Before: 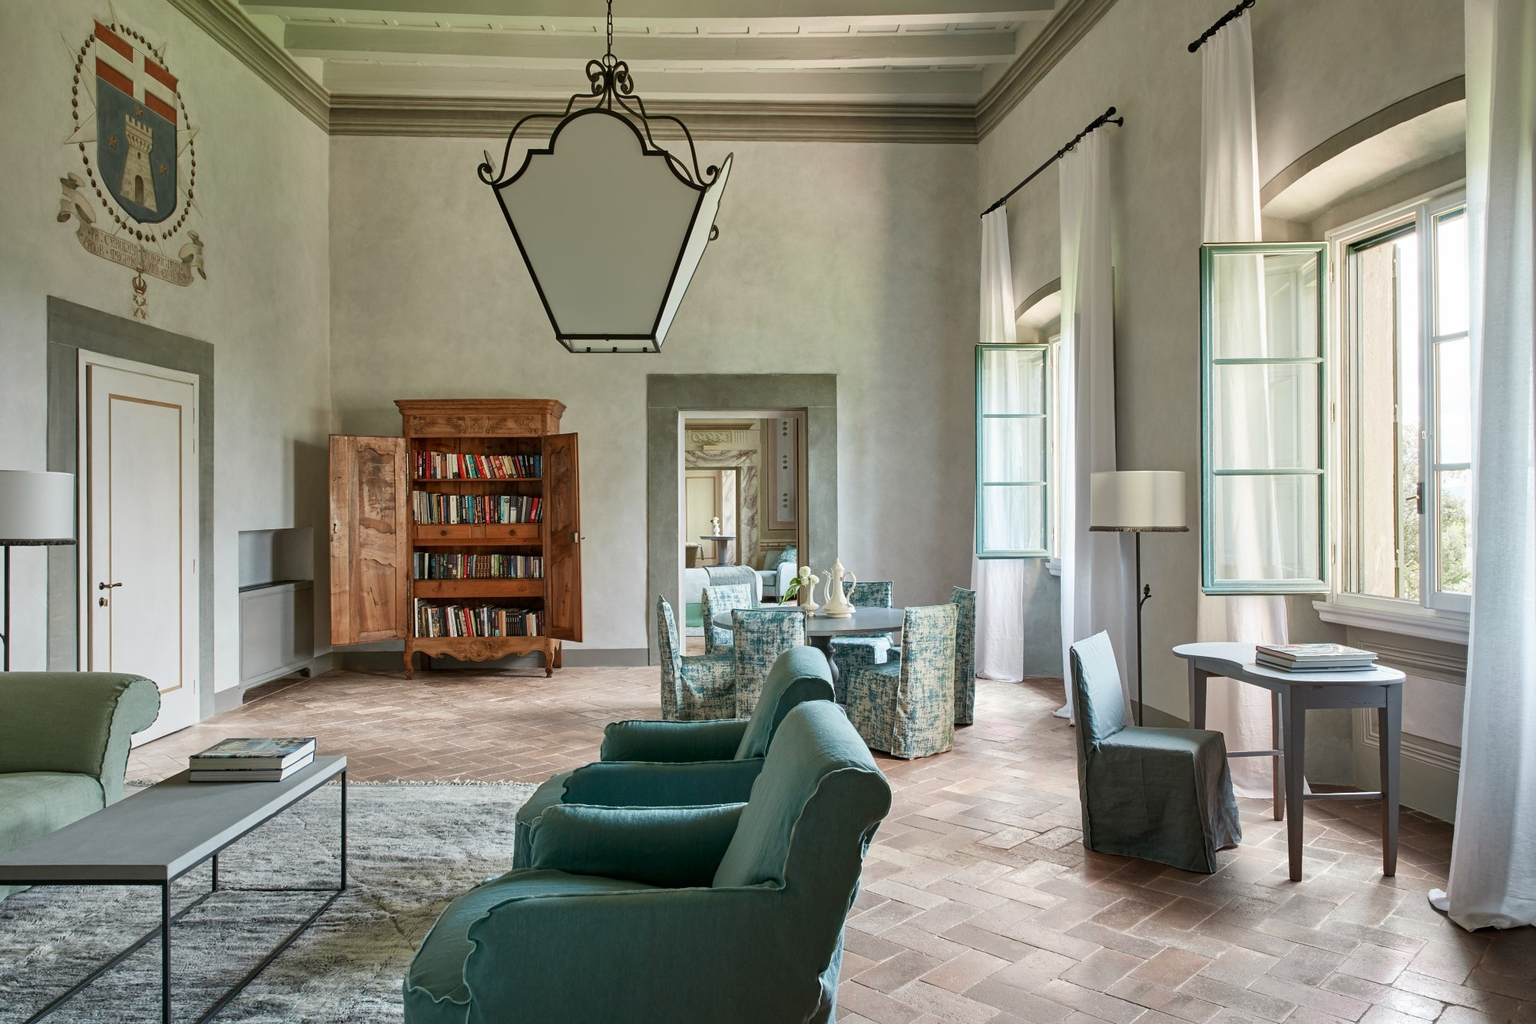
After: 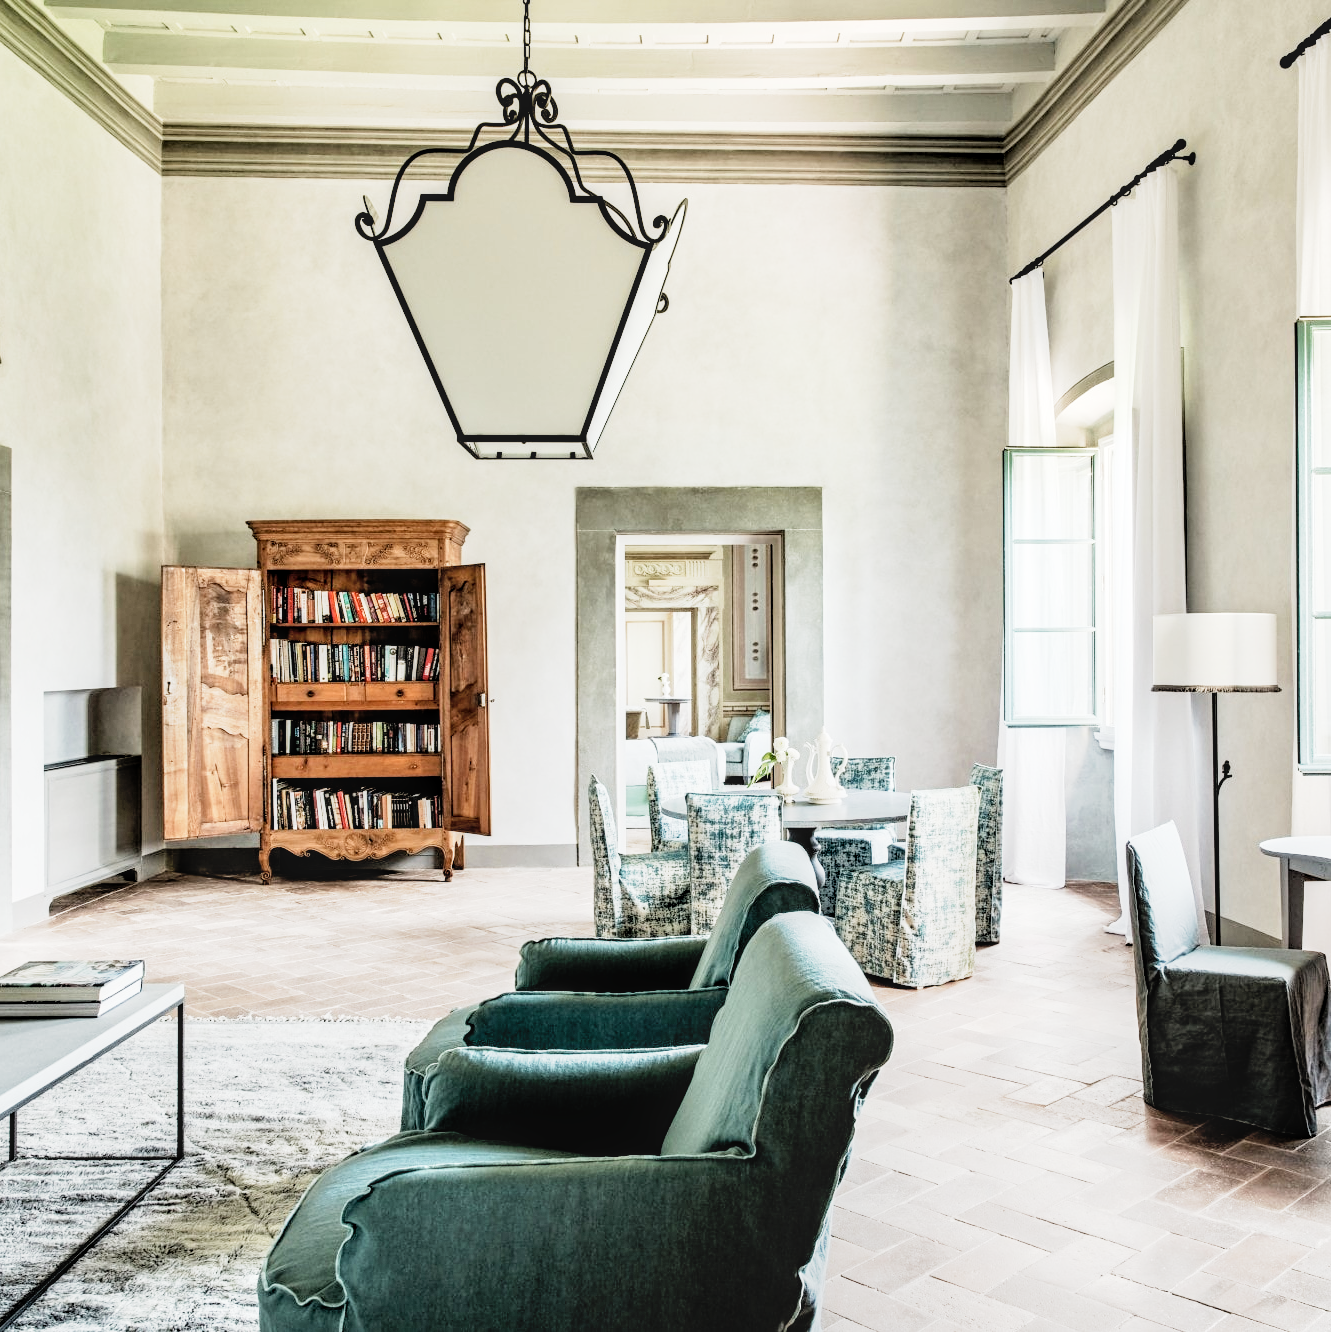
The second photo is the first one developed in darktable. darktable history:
crop and rotate: left 13.36%, right 20.042%
exposure: exposure 0.371 EV, compensate highlight preservation false
tone curve: curves: ch0 [(0, 0) (0.003, 0.003) (0.011, 0.012) (0.025, 0.028) (0.044, 0.049) (0.069, 0.091) (0.1, 0.144) (0.136, 0.21) (0.177, 0.277) (0.224, 0.352) (0.277, 0.433) (0.335, 0.523) (0.399, 0.613) (0.468, 0.702) (0.543, 0.79) (0.623, 0.867) (0.709, 0.916) (0.801, 0.946) (0.898, 0.972) (1, 1)], preserve colors none
local contrast: on, module defaults
filmic rgb: black relative exposure -3.81 EV, white relative exposure 3.48 EV, hardness 2.57, contrast 1.104
color correction: highlights b* 0.018, saturation 0.784
tone equalizer: on, module defaults
